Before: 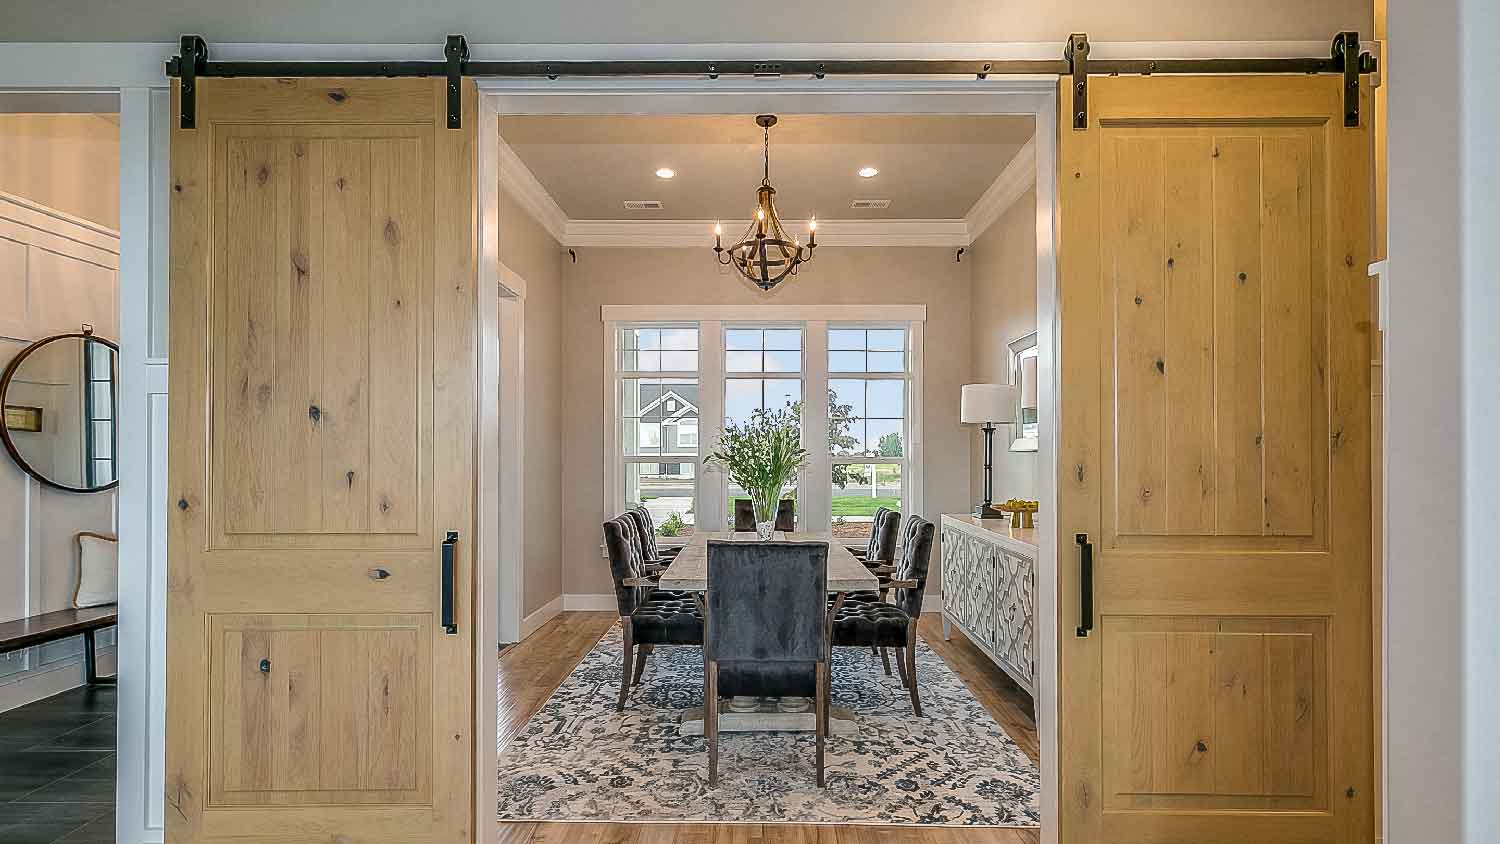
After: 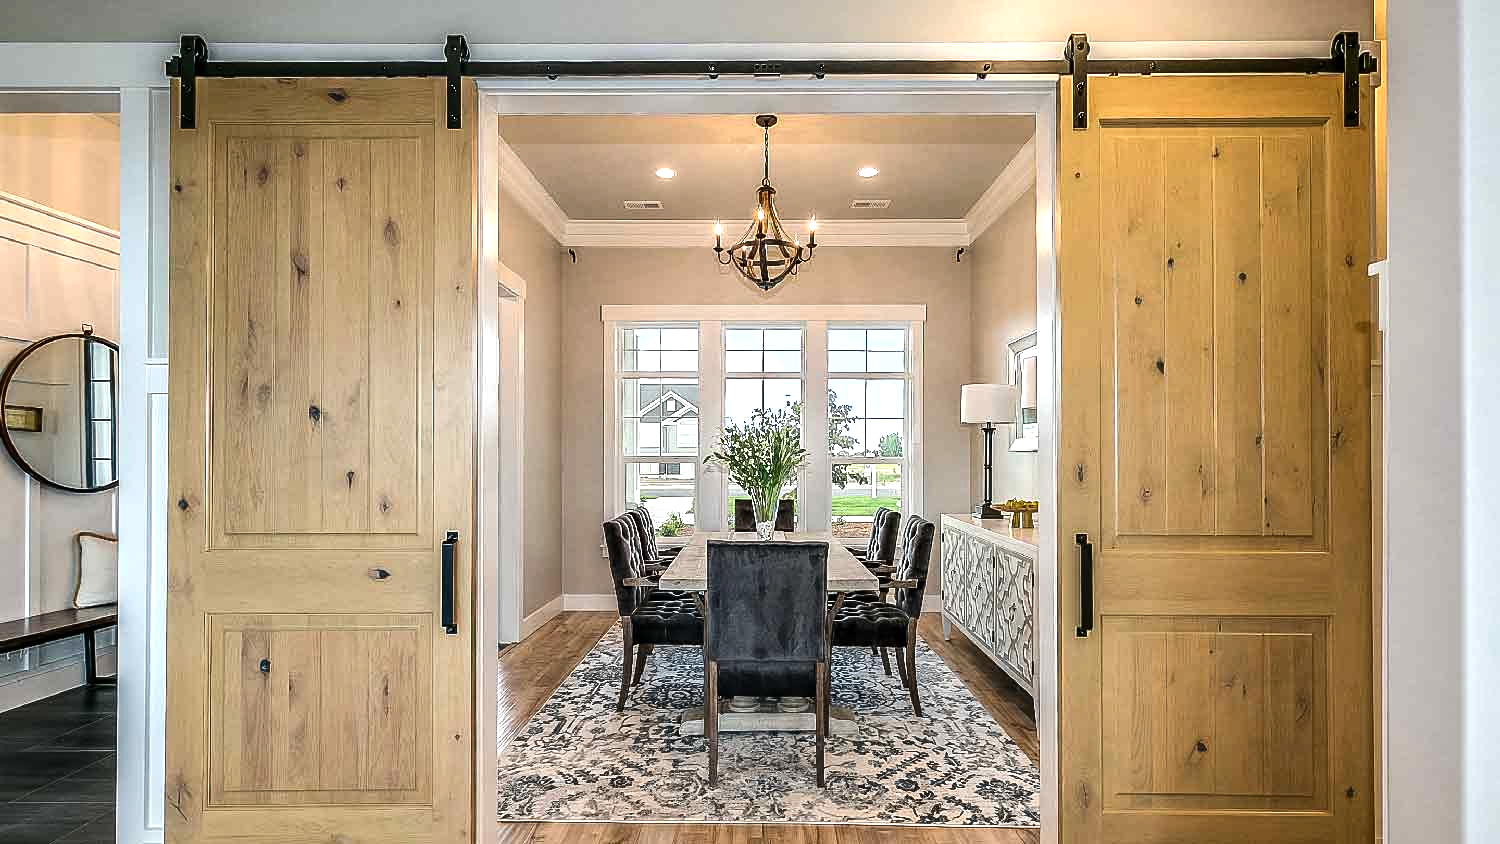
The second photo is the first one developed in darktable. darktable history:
tone equalizer: -8 EV -0.735 EV, -7 EV -0.706 EV, -6 EV -0.619 EV, -5 EV -0.4 EV, -3 EV 0.374 EV, -2 EV 0.6 EV, -1 EV 0.686 EV, +0 EV 0.732 EV, edges refinement/feathering 500, mask exposure compensation -1.57 EV, preserve details no
